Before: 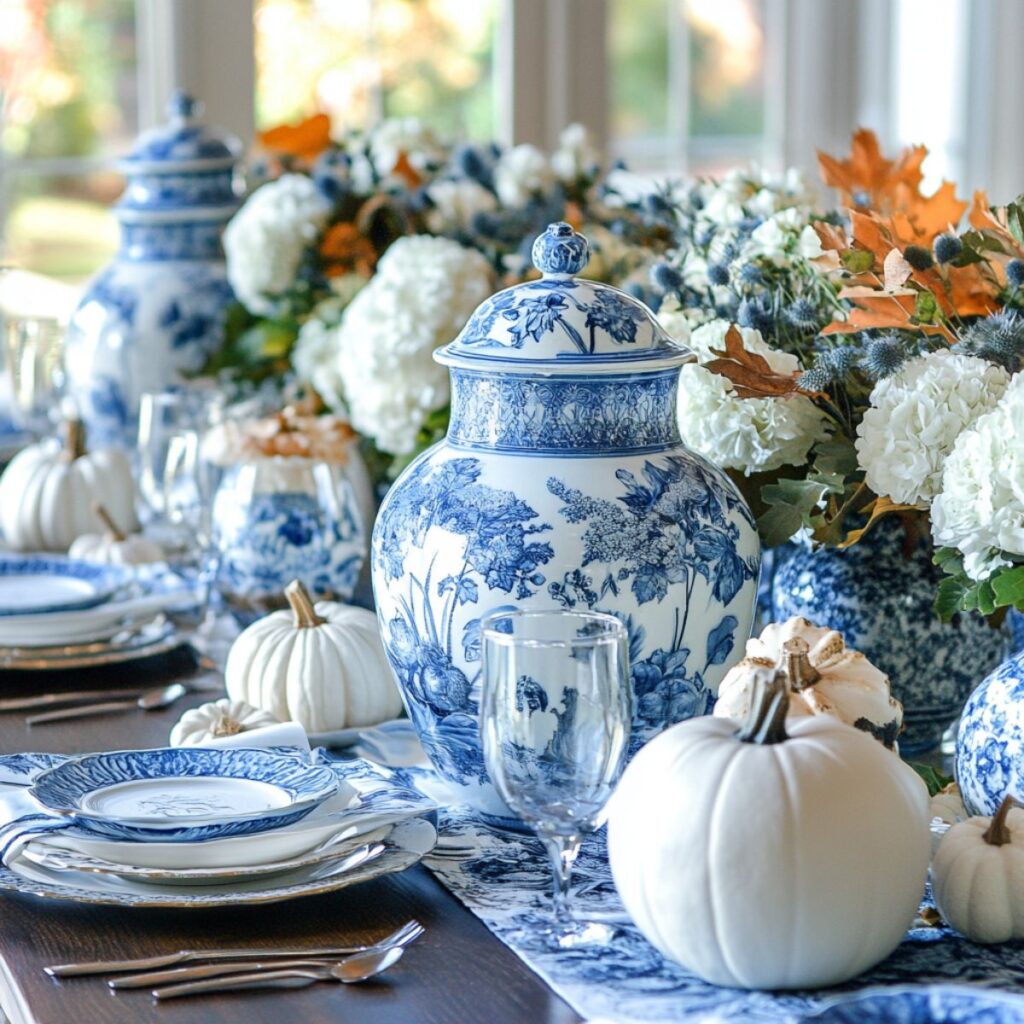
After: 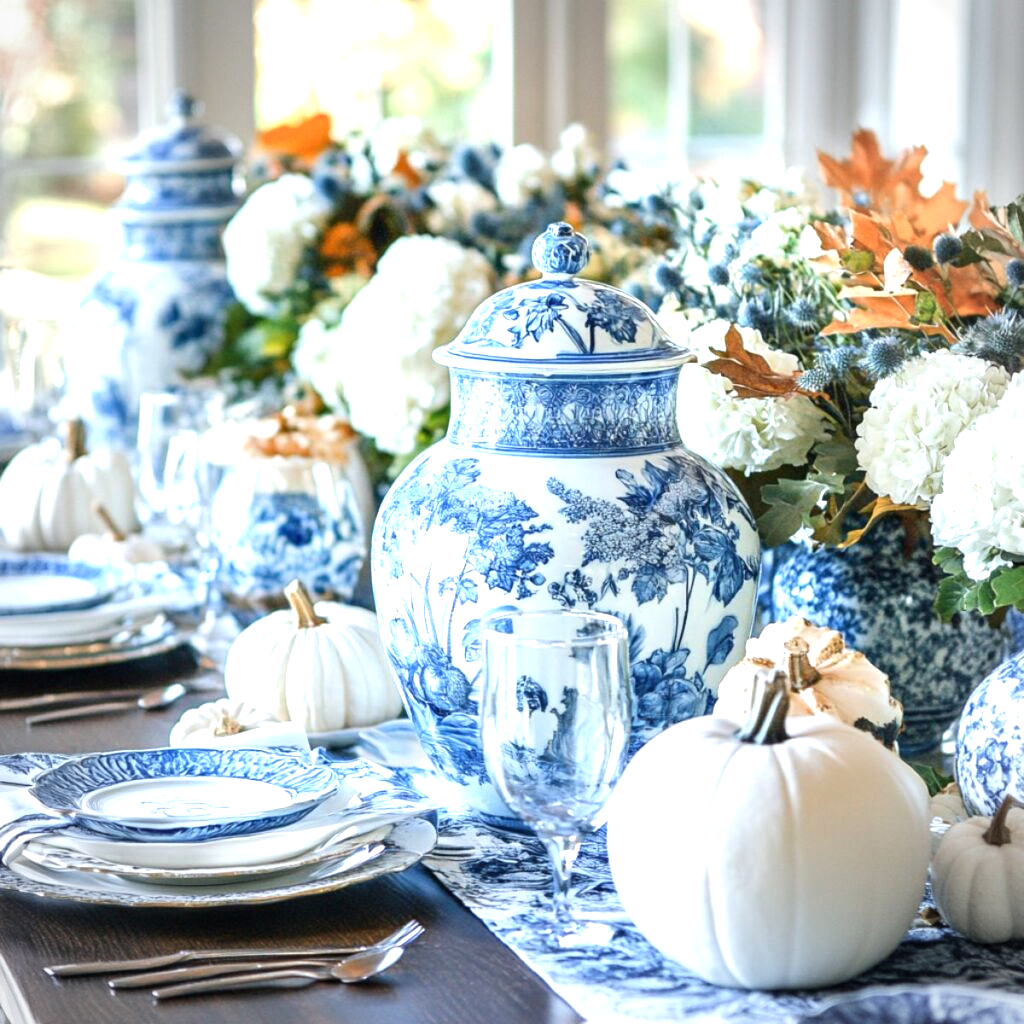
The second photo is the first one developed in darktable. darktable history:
vignetting: on, module defaults
exposure: exposure 0.94 EV, compensate exposure bias true, compensate highlight preservation false
